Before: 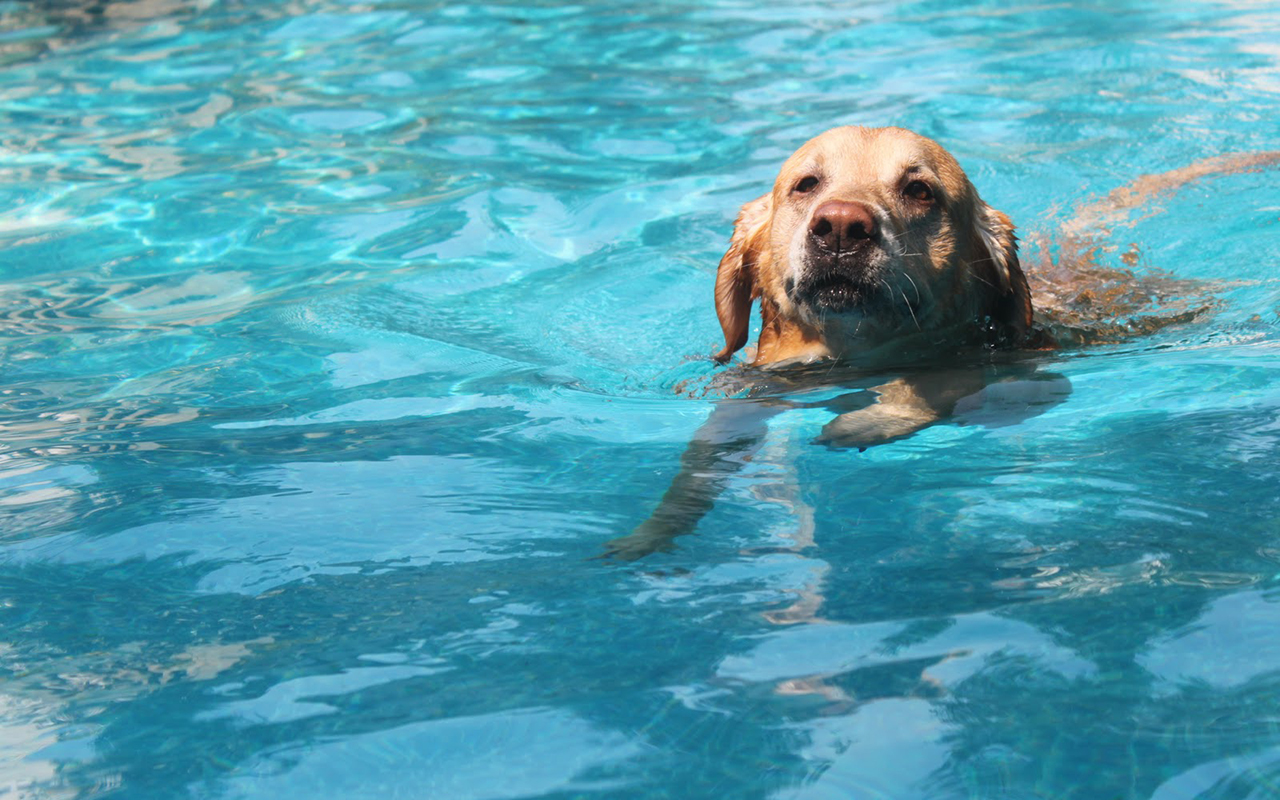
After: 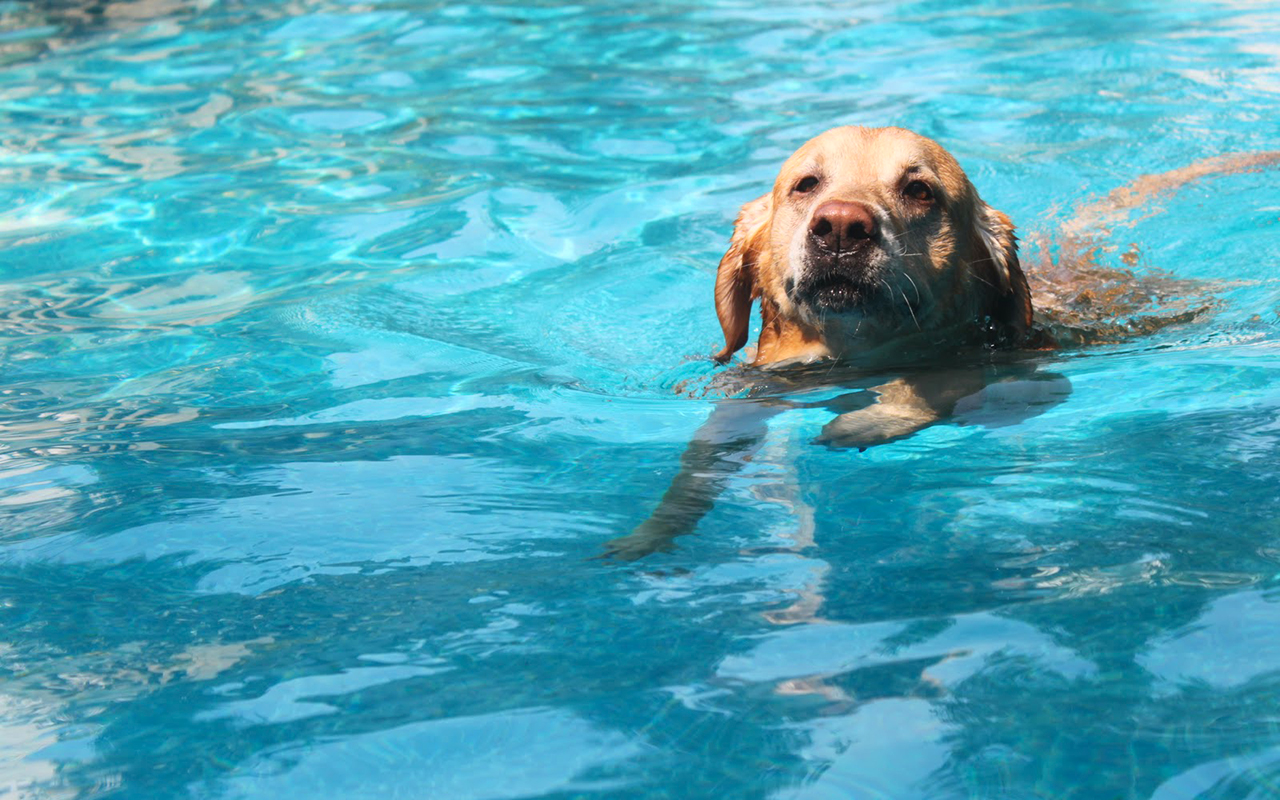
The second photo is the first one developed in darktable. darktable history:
contrast brightness saturation: contrast 0.103, brightness 0.027, saturation 0.085
